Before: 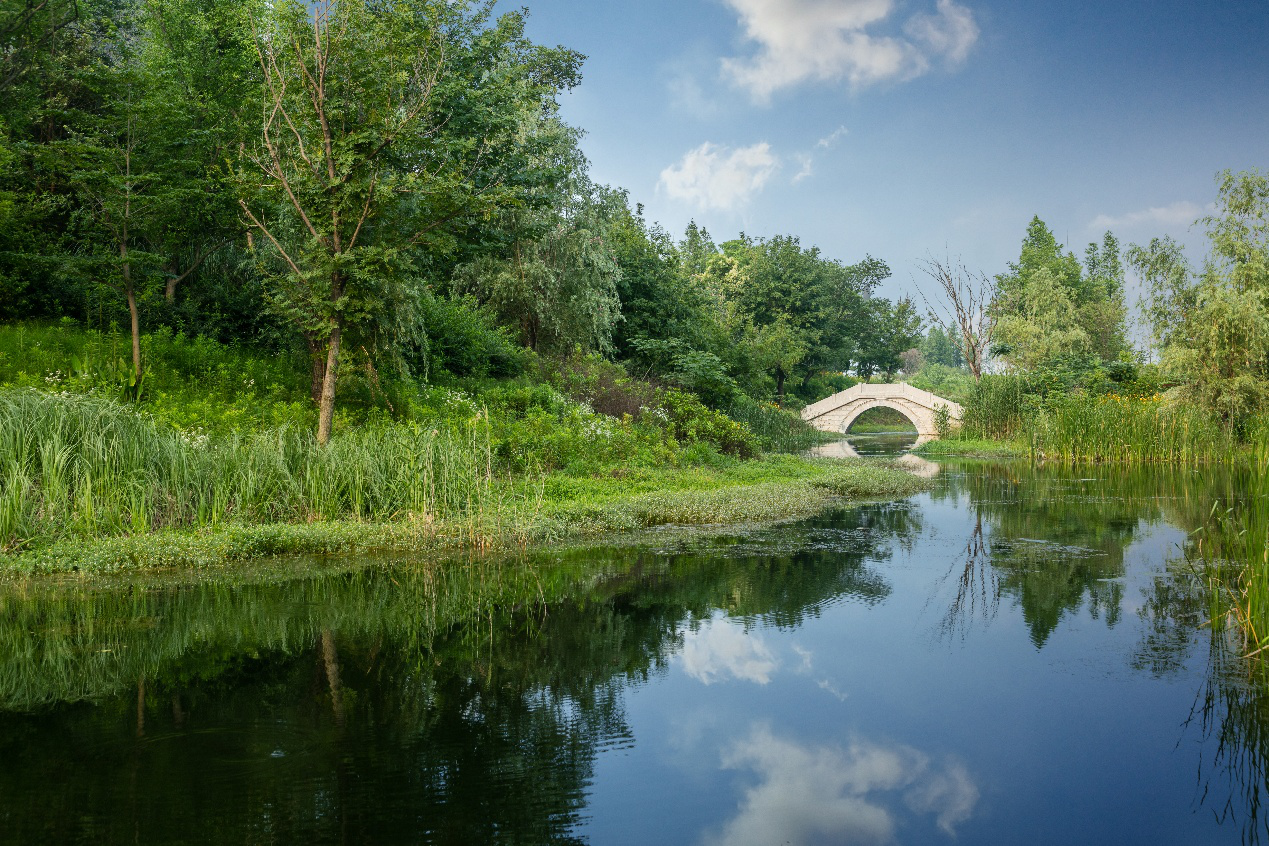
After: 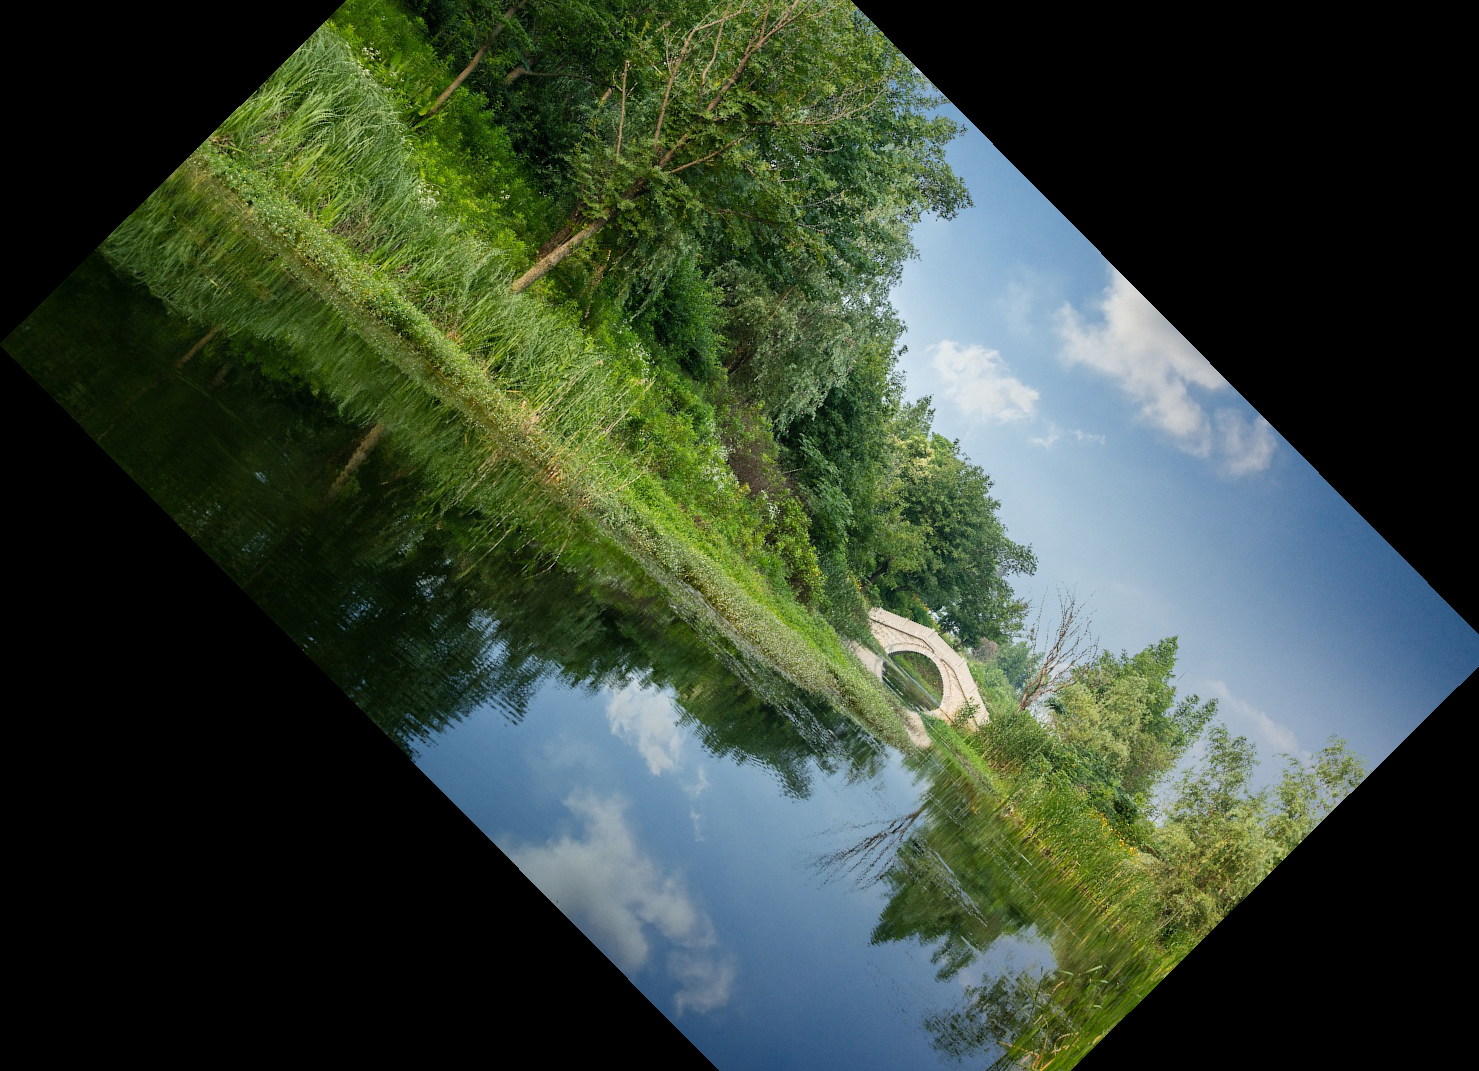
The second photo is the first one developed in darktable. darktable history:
crop and rotate: angle -45.26°, top 16.765%, right 0.968%, bottom 11.661%
